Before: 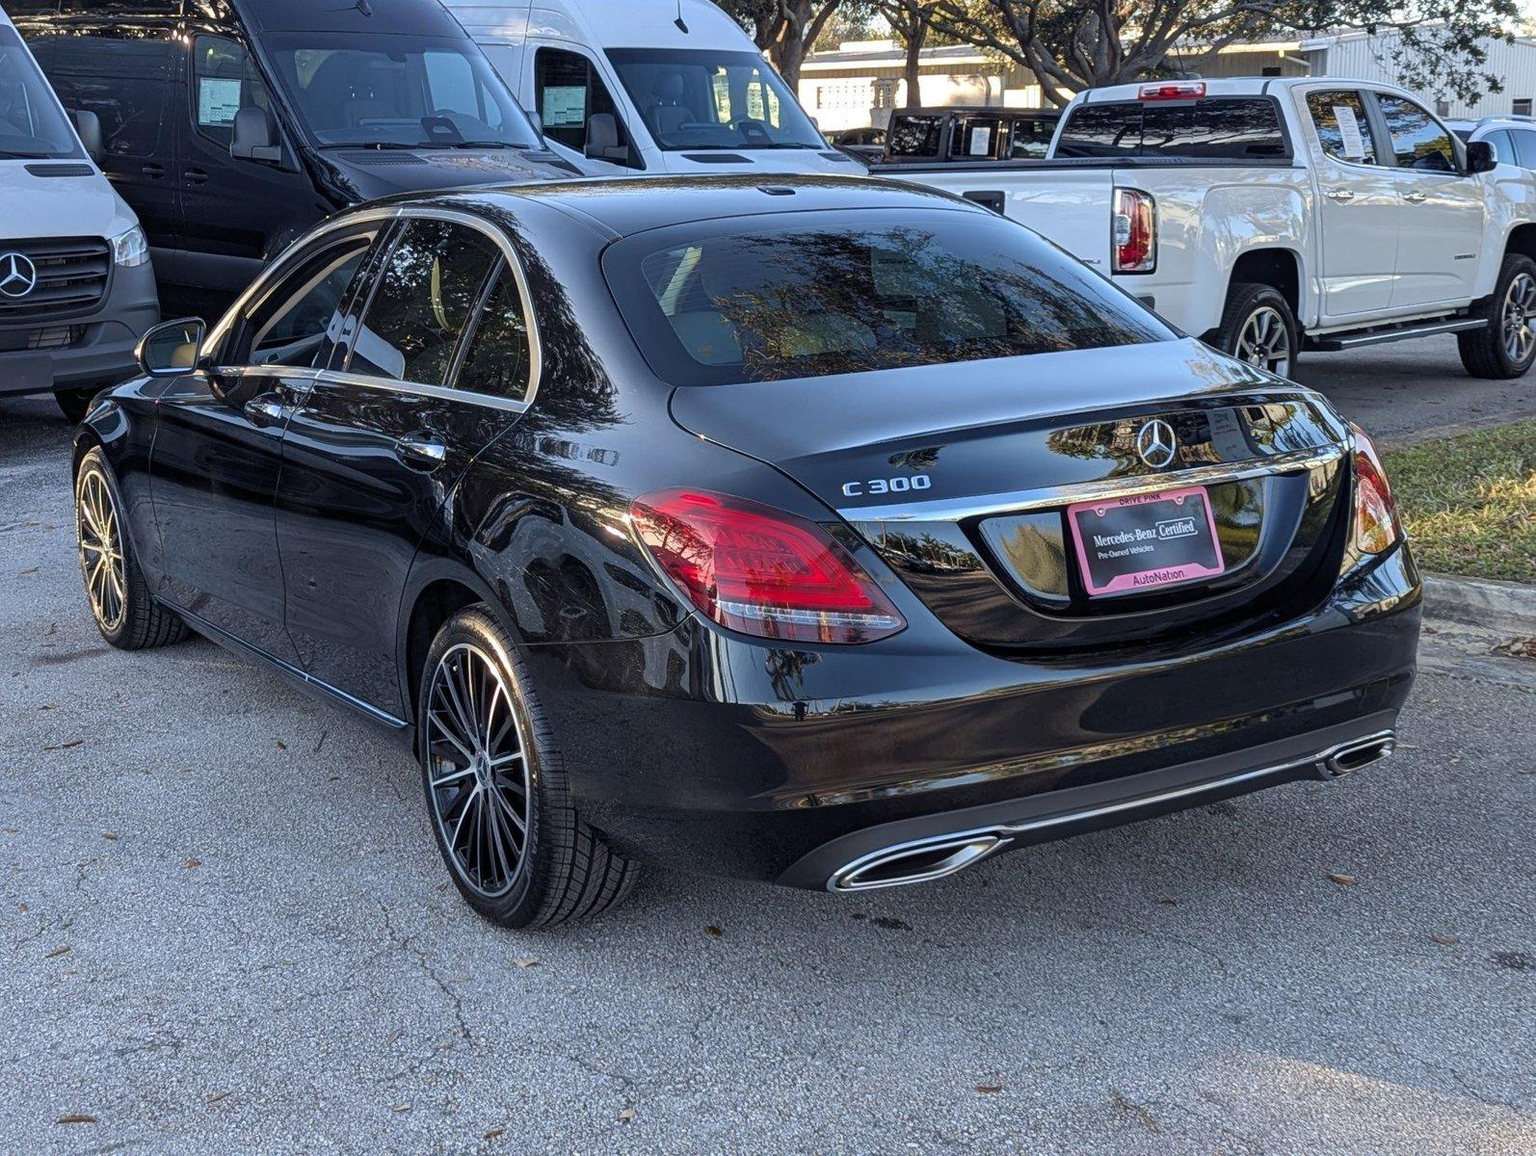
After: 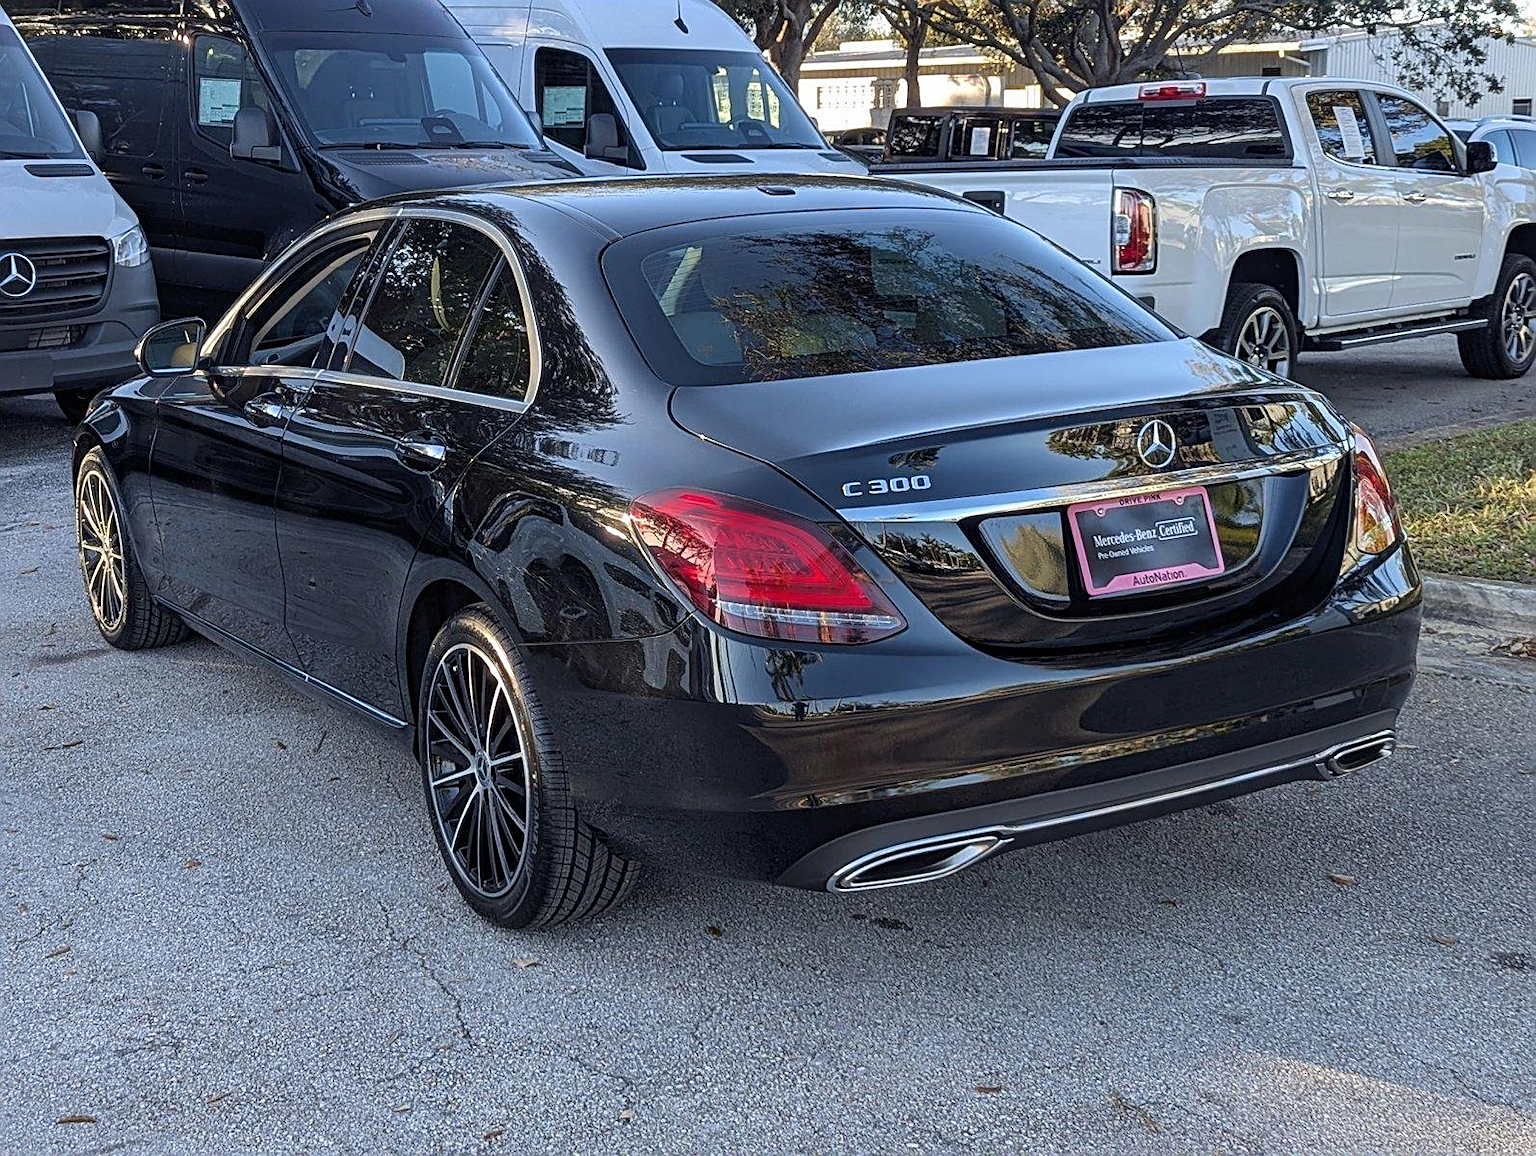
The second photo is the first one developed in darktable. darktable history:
exposure: exposure -0.01 EV, compensate highlight preservation false
sharpen: on, module defaults
